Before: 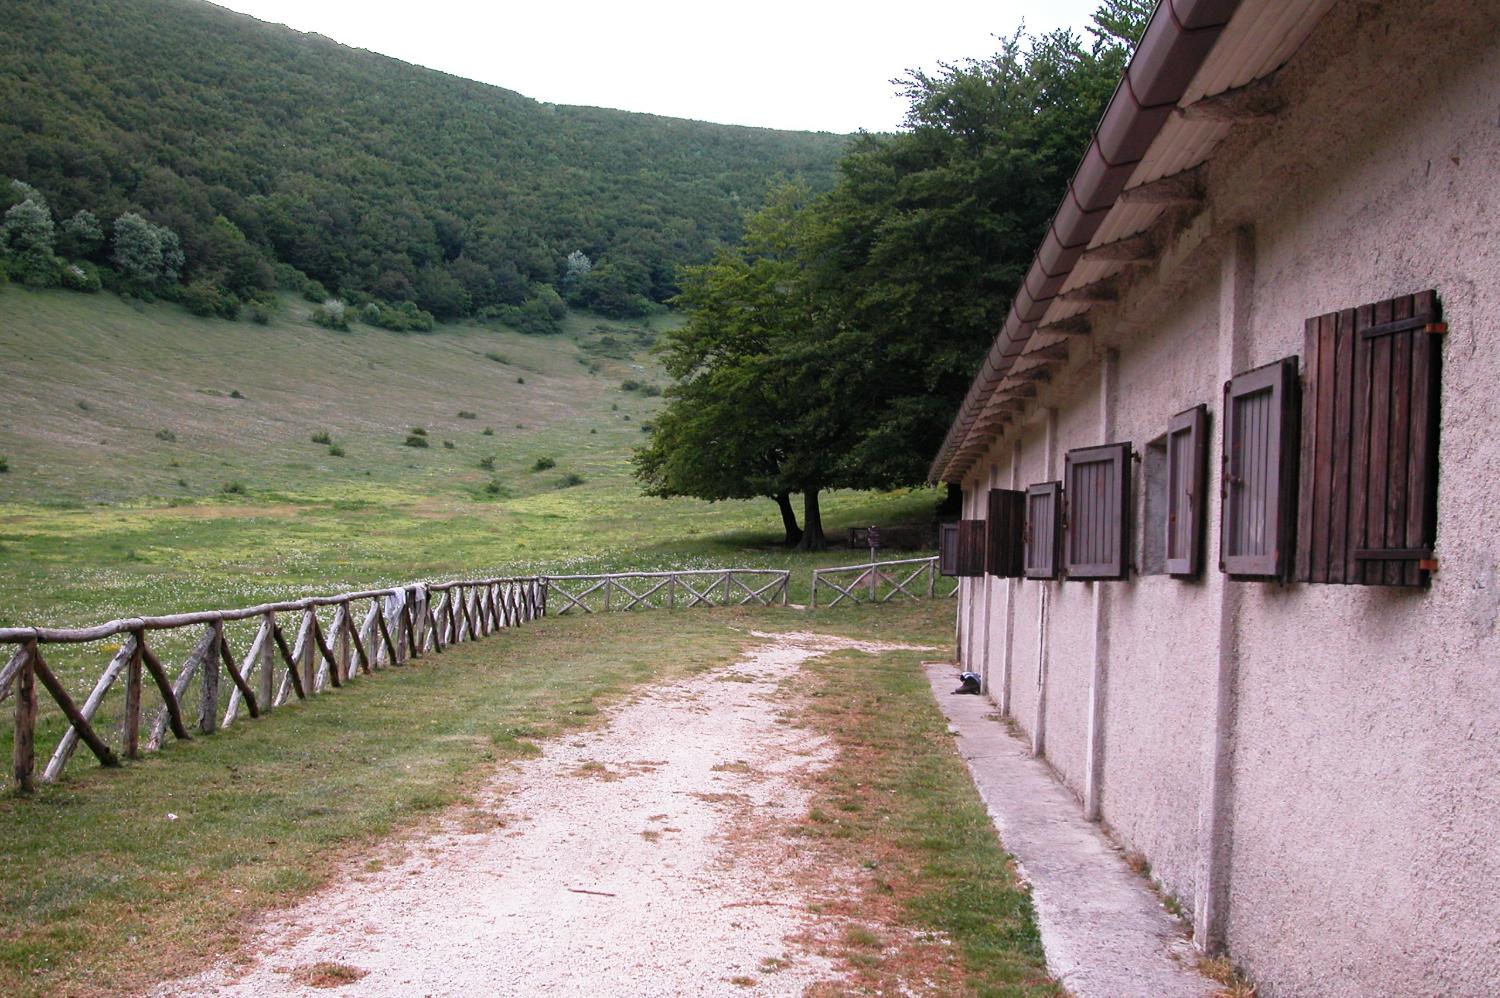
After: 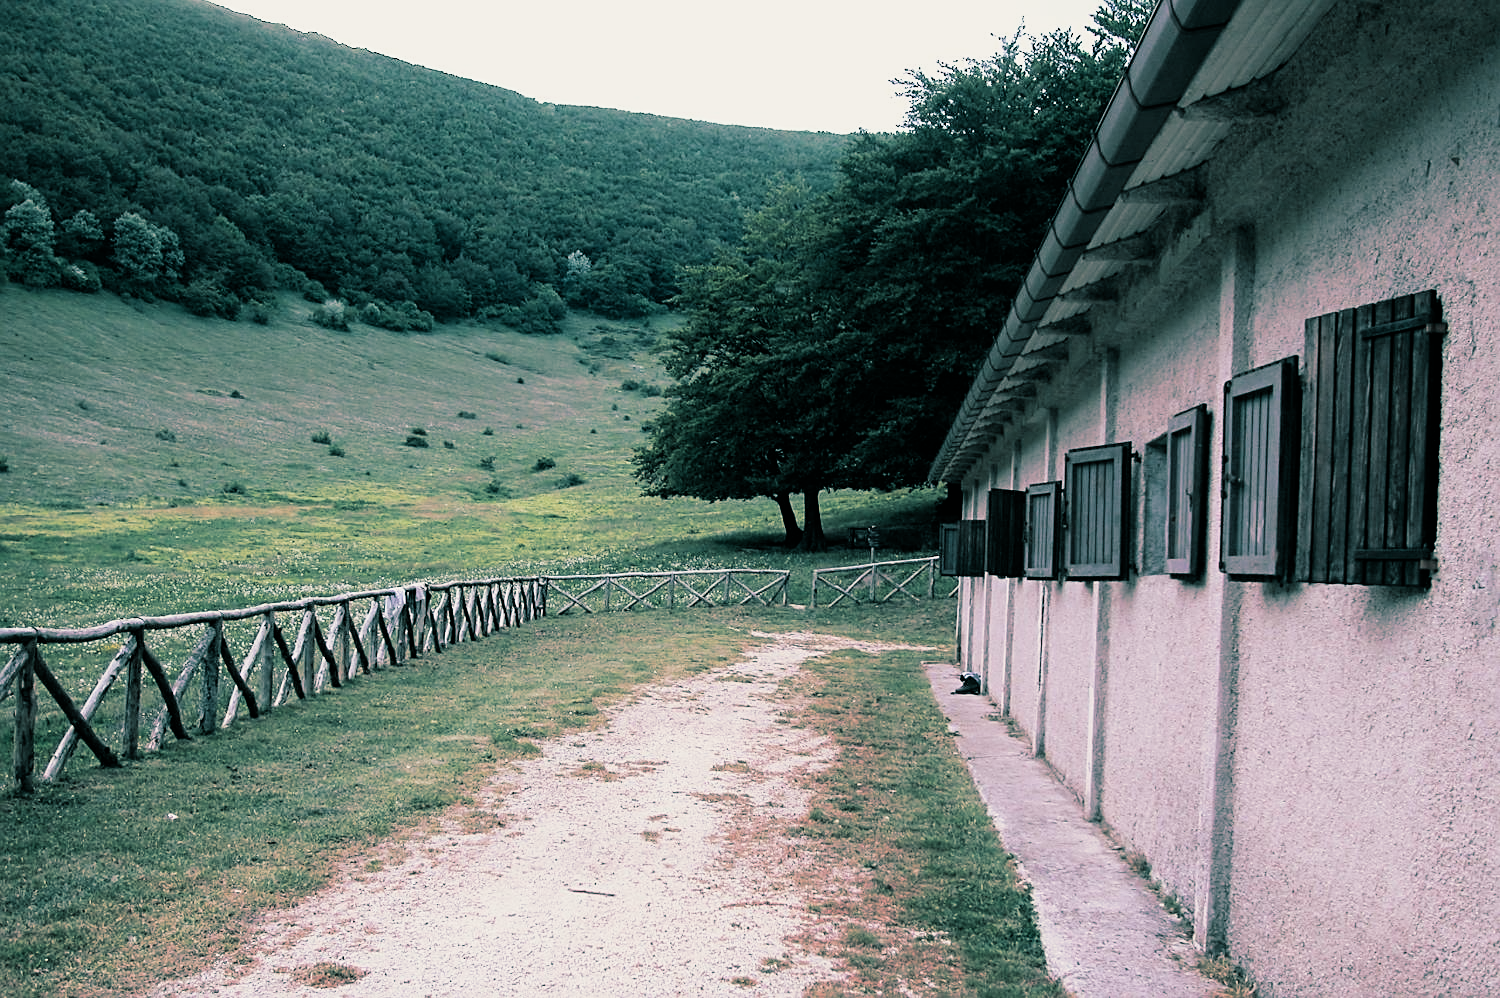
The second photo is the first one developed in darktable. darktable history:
sharpen: on, module defaults
split-toning: shadows › hue 186.43°, highlights › hue 49.29°, compress 30.29%
filmic rgb: black relative exposure -8.15 EV, white relative exposure 3.76 EV, hardness 4.46
tone equalizer: -8 EV -0.417 EV, -7 EV -0.389 EV, -6 EV -0.333 EV, -5 EV -0.222 EV, -3 EV 0.222 EV, -2 EV 0.333 EV, -1 EV 0.389 EV, +0 EV 0.417 EV, edges refinement/feathering 500, mask exposure compensation -1.57 EV, preserve details no
